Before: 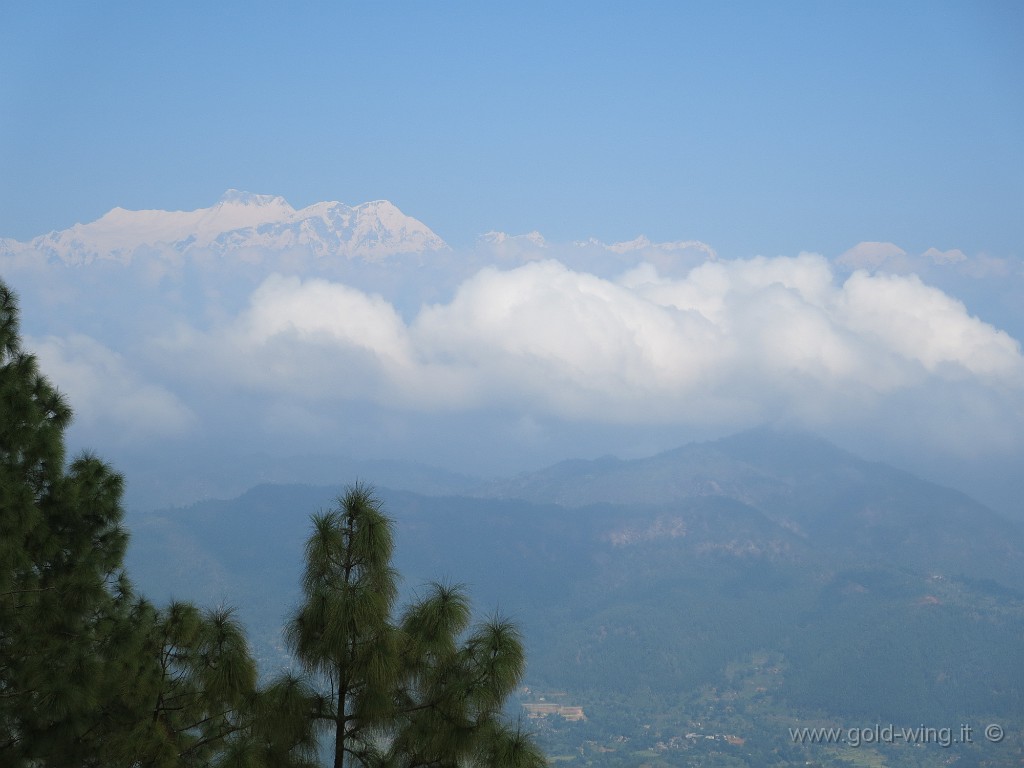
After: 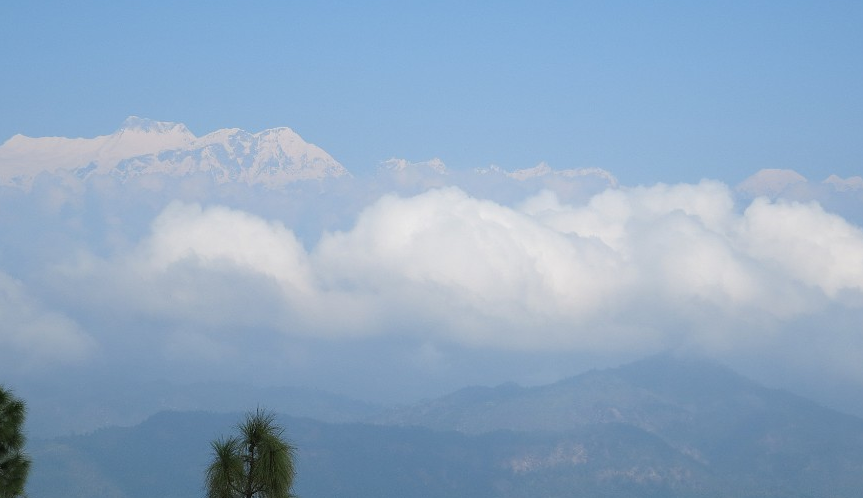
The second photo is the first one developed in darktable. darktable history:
crop and rotate: left 9.705%, top 9.592%, right 5.95%, bottom 25.541%
